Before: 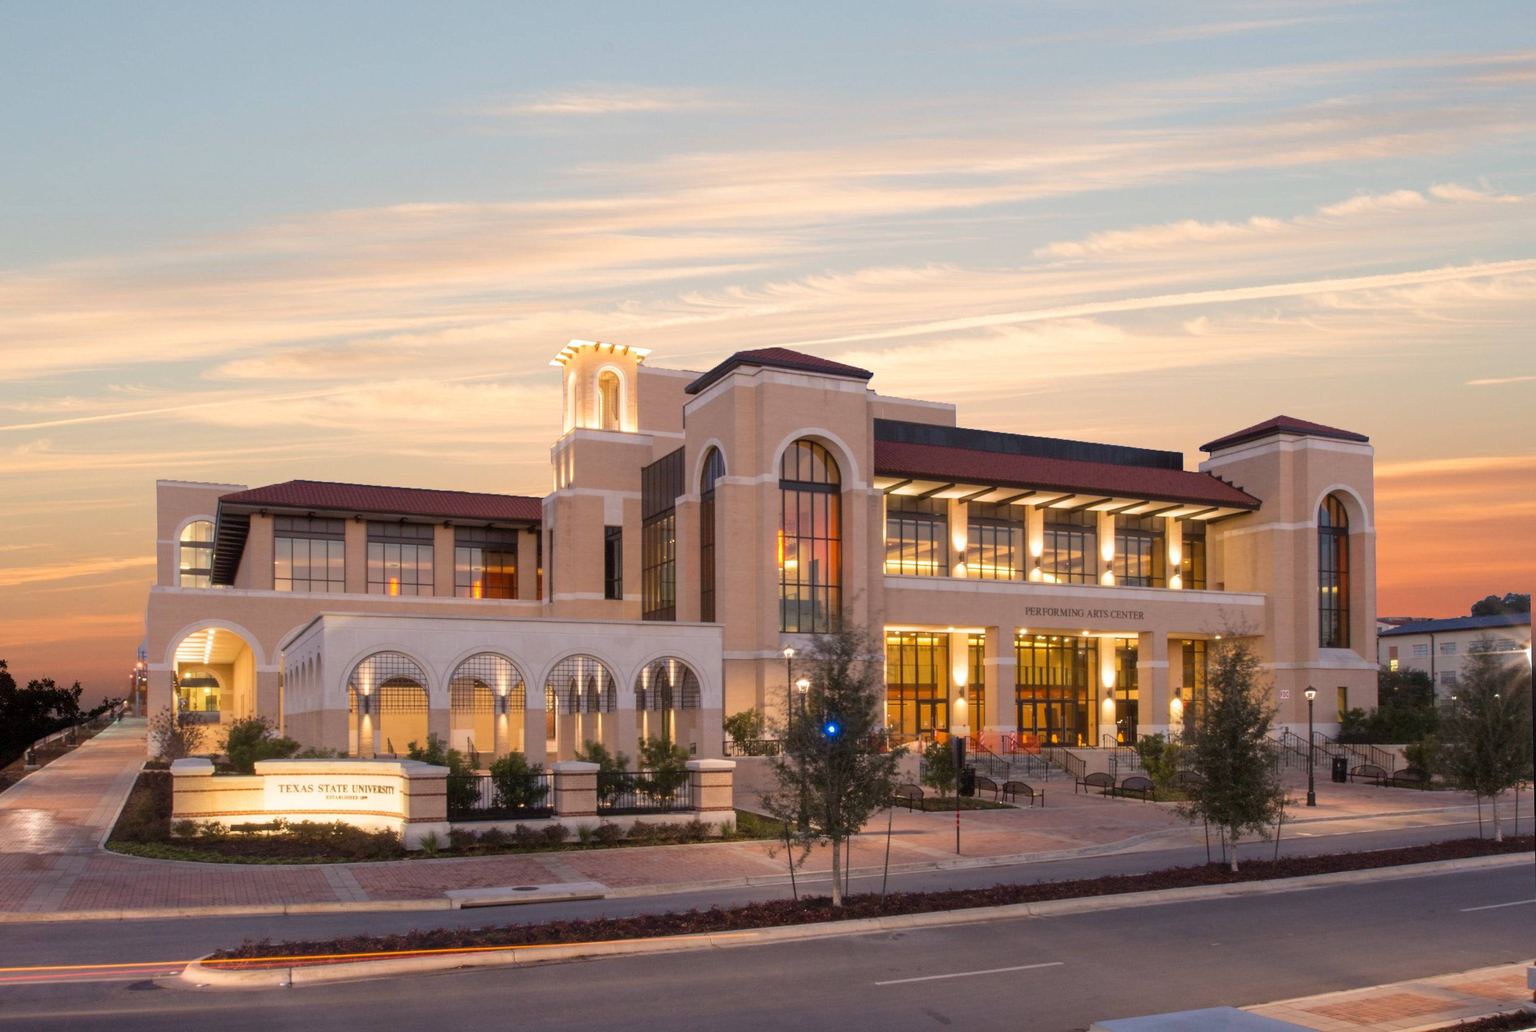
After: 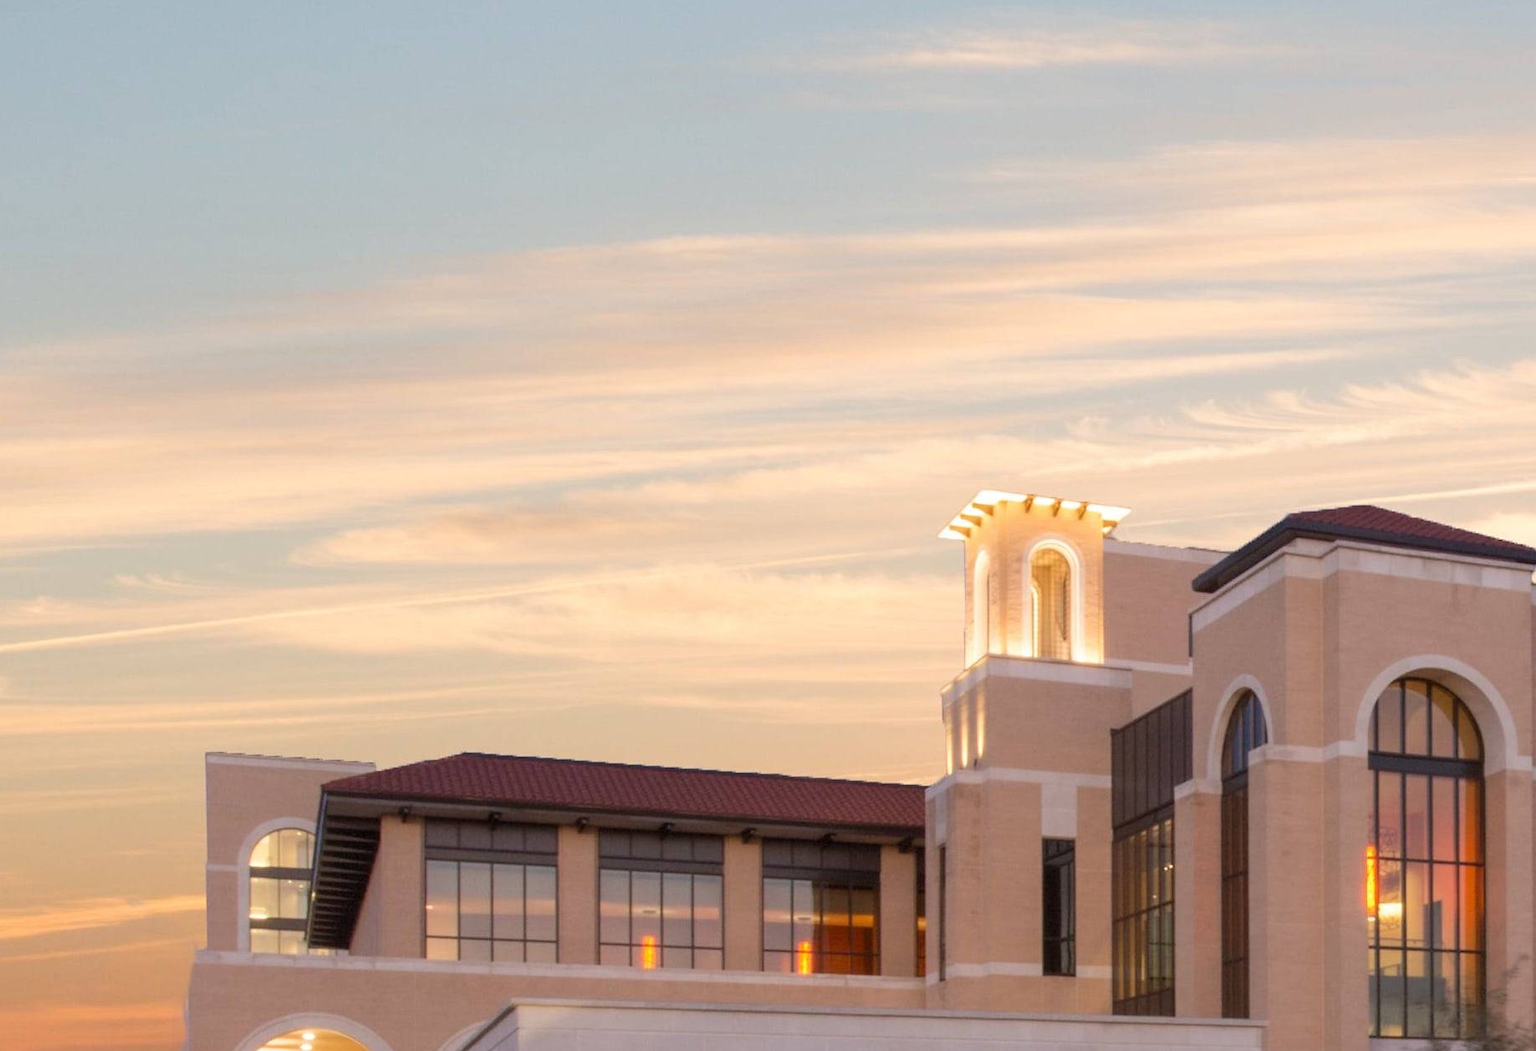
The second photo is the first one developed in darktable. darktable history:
crop and rotate: left 3.038%, top 7.471%, right 43.396%, bottom 37.937%
